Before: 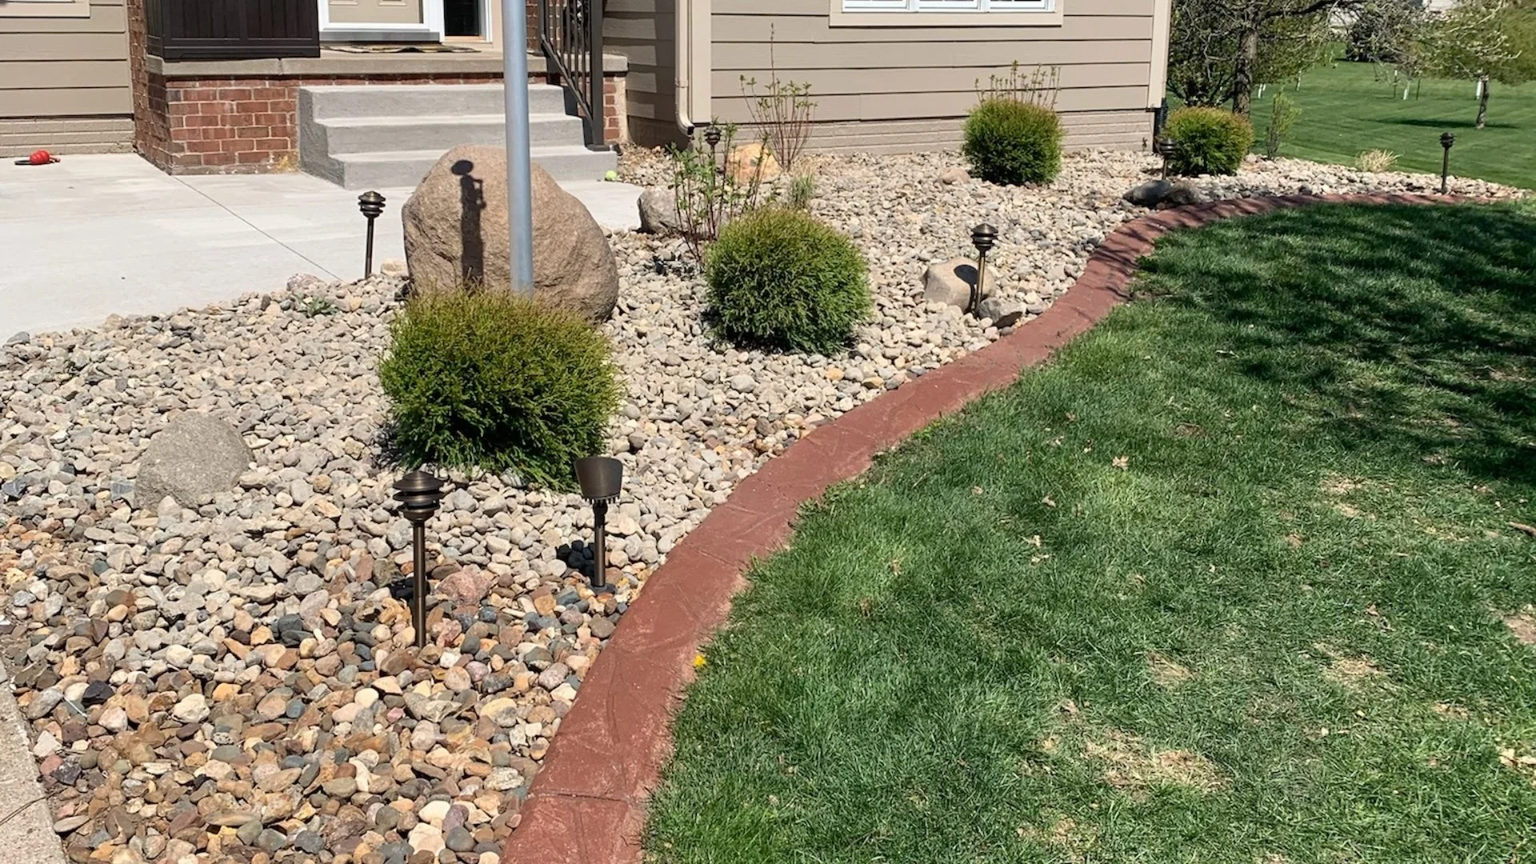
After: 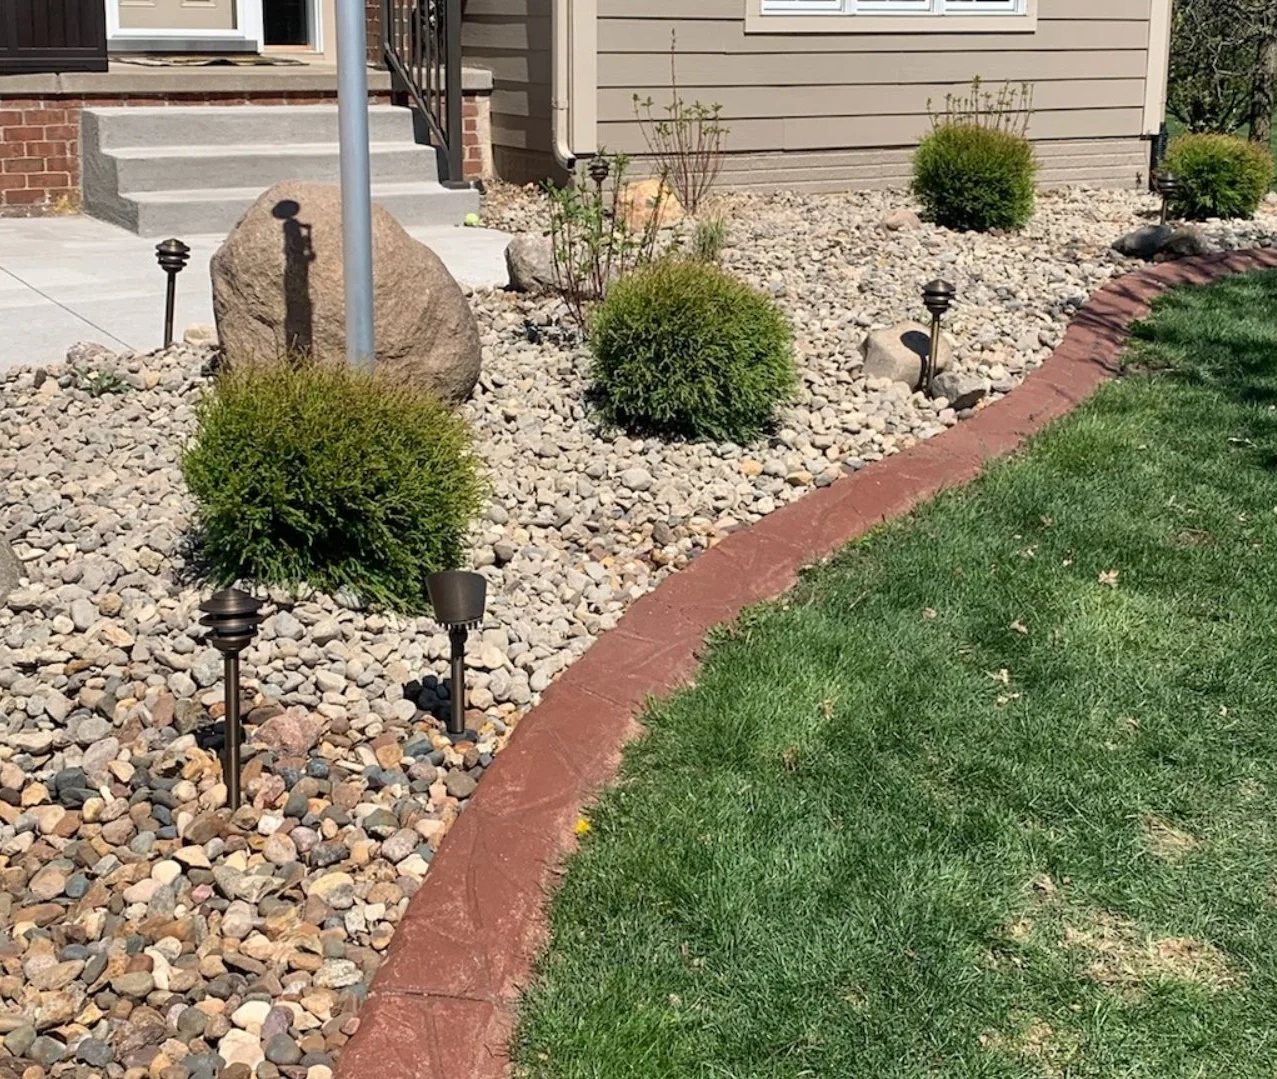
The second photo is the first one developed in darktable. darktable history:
crop and rotate: left 15.232%, right 18.247%
shadows and highlights: shadows 32.48, highlights -47.06, compress 49.85%, soften with gaussian
